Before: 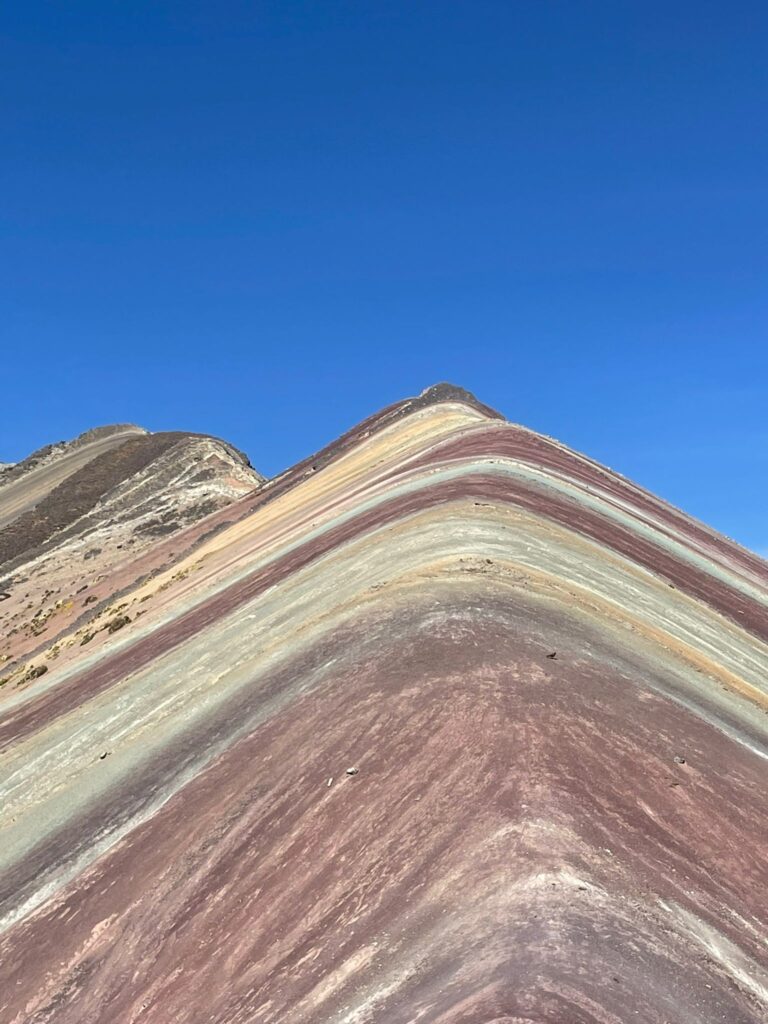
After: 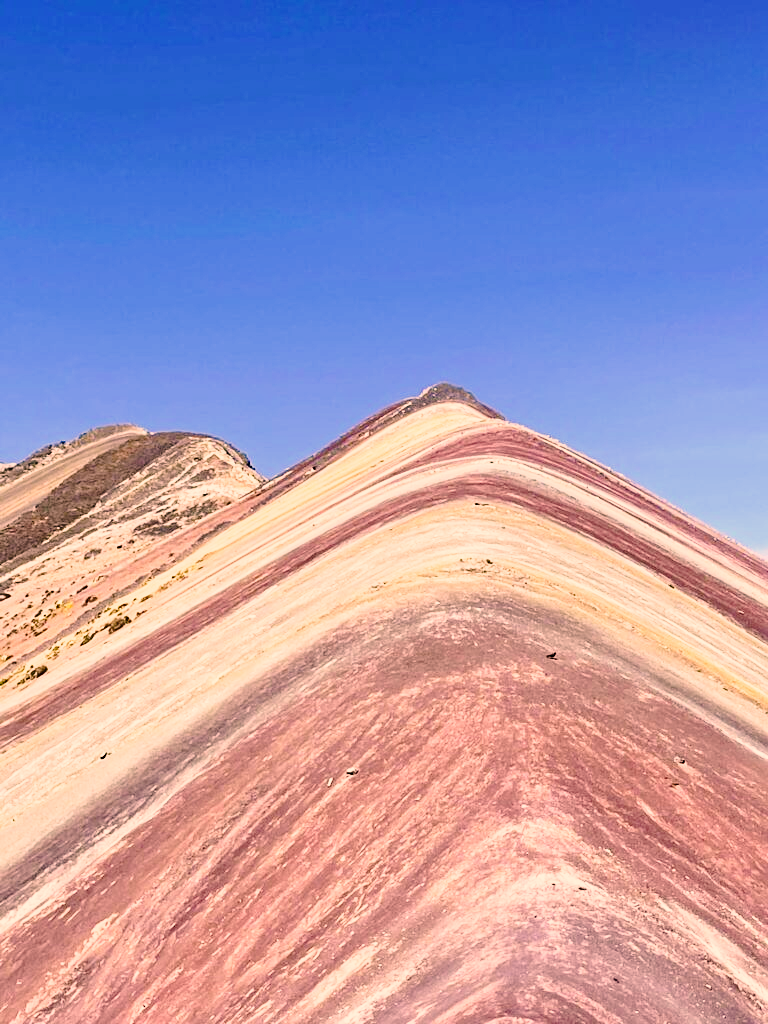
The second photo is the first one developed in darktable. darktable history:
white balance: red 0.983, blue 1.036
color correction: highlights a* 21.16, highlights b* 19.61
sharpen: amount 0.2
haze removal: compatibility mode true, adaptive false
base curve: curves: ch0 [(0, 0) (0.04, 0.03) (0.133, 0.232) (0.448, 0.748) (0.843, 0.968) (1, 1)], preserve colors none
